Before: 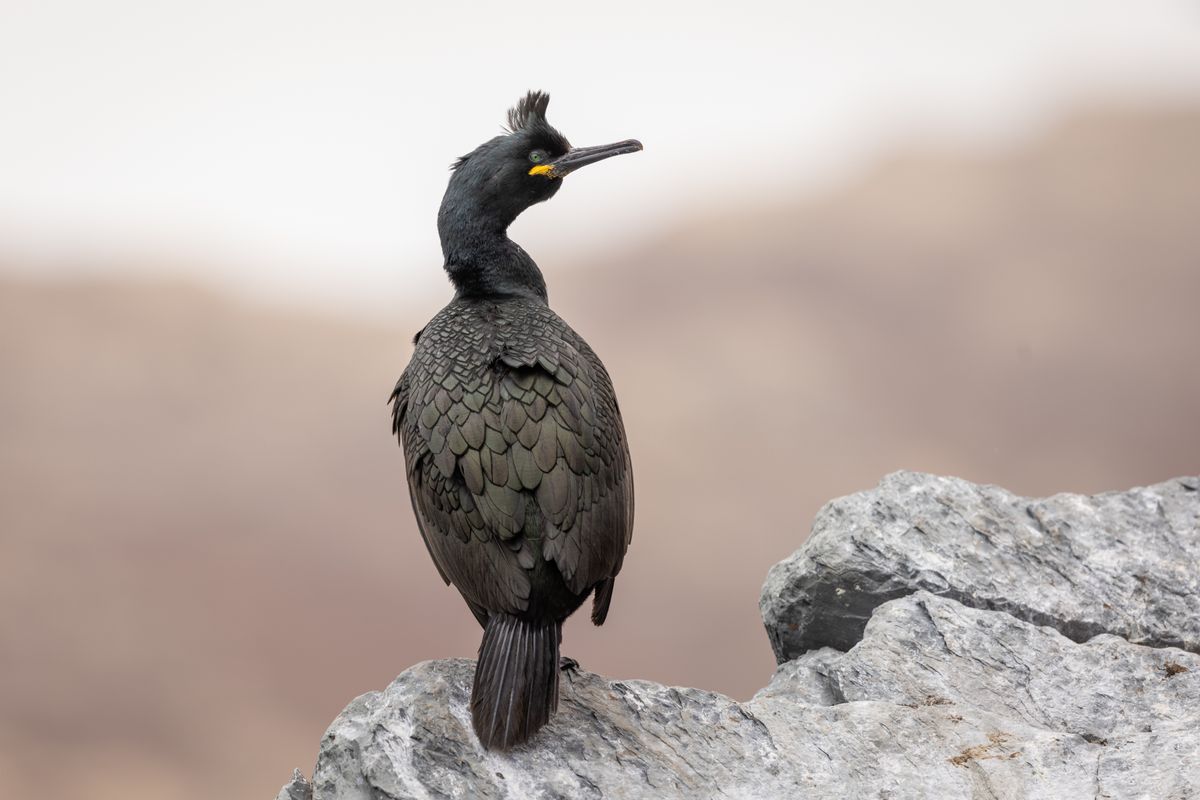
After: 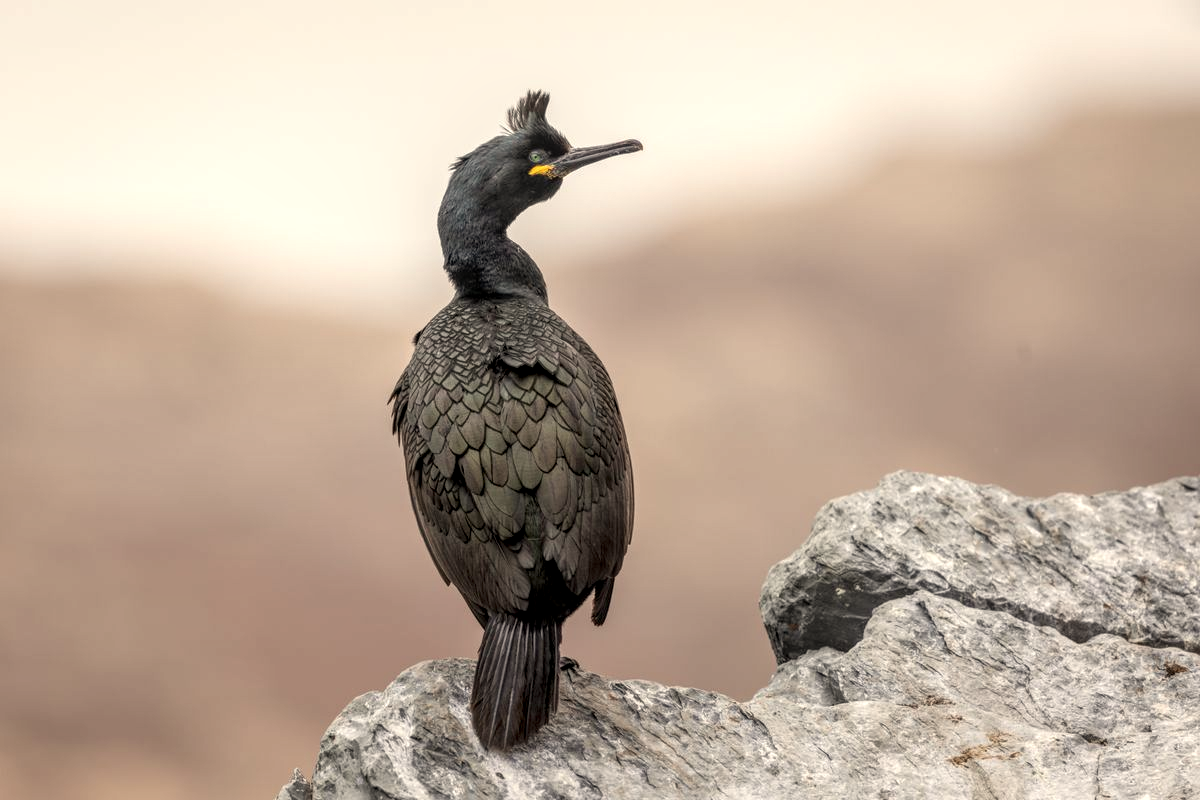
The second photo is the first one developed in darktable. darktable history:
white balance: red 1.045, blue 0.932
local contrast: highlights 61%, detail 143%, midtone range 0.428
